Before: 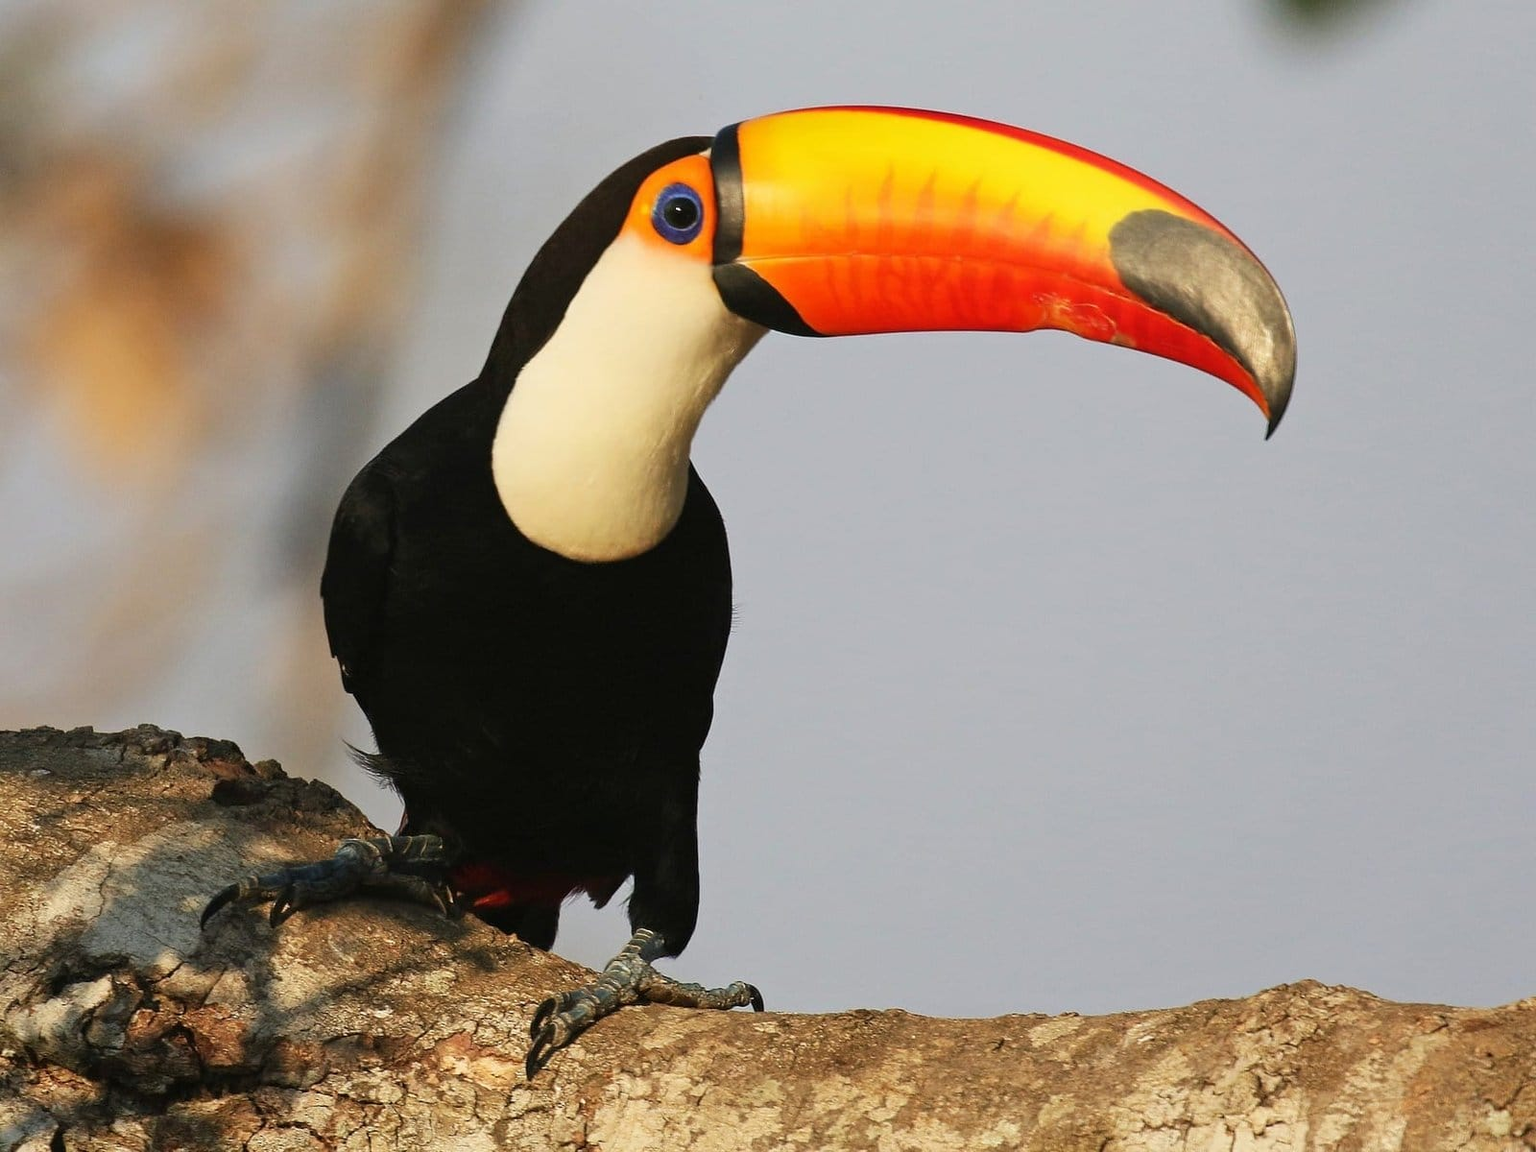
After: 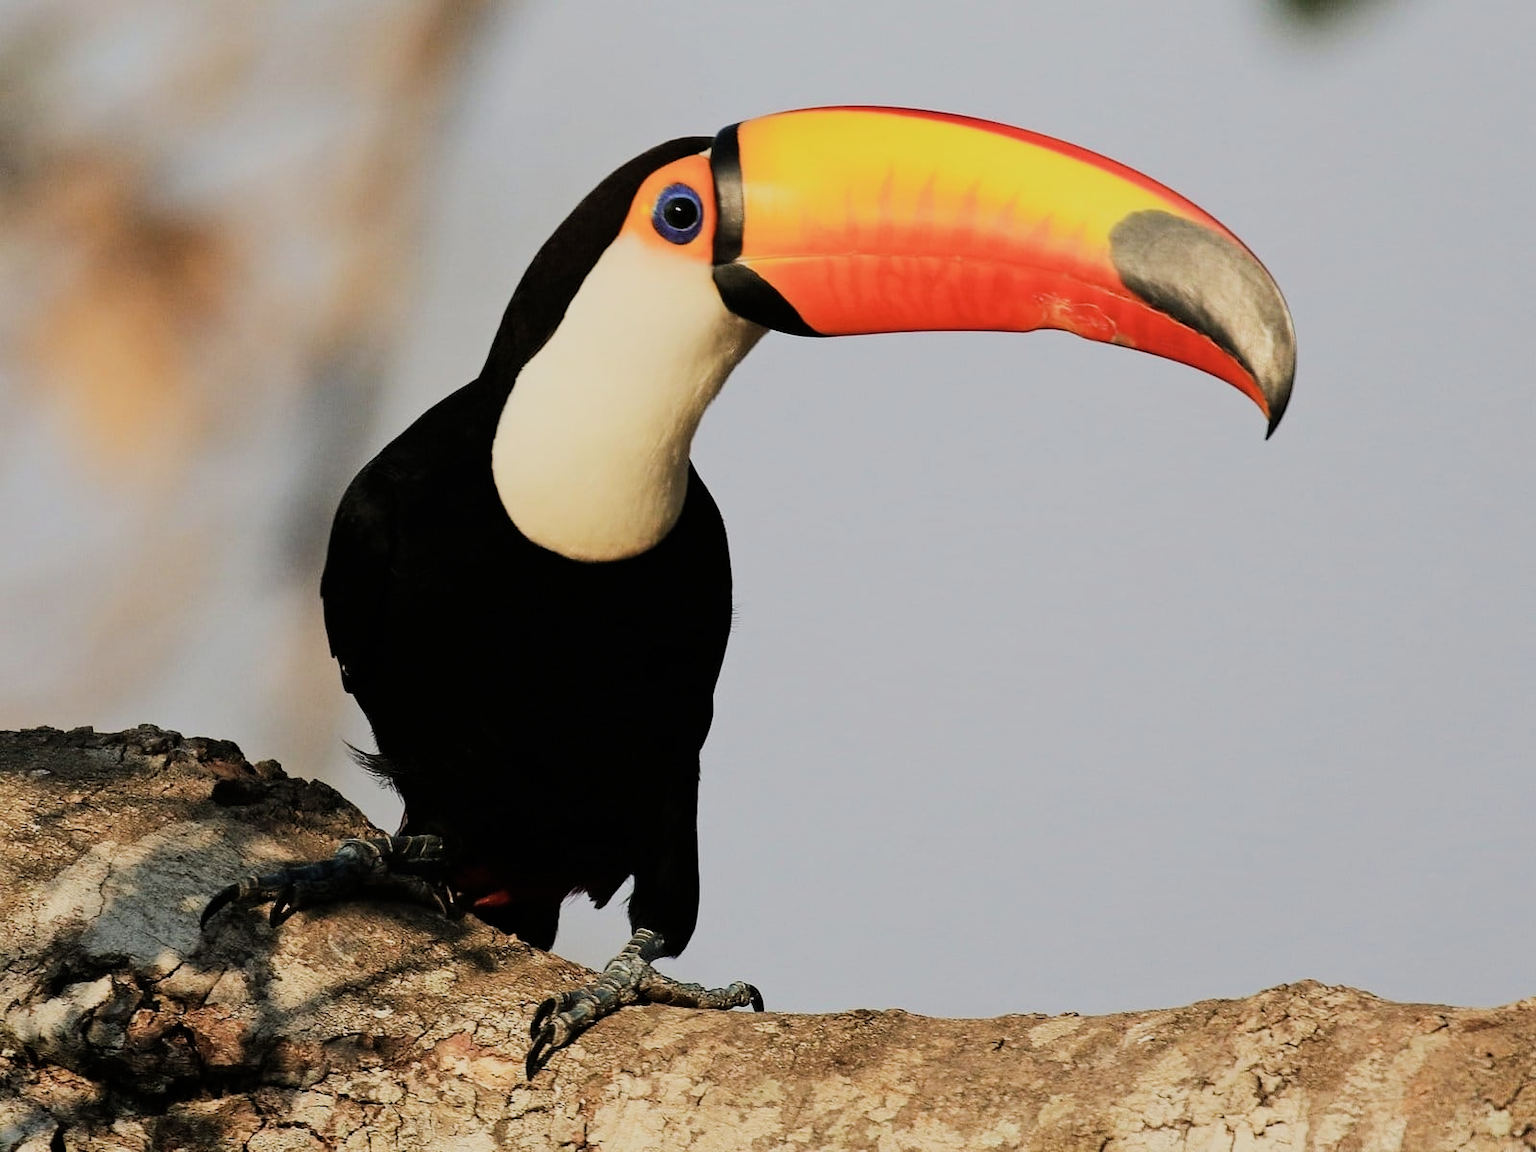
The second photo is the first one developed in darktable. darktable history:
color zones: curves: ch0 [(0, 0.5) (0.143, 0.52) (0.286, 0.5) (0.429, 0.5) (0.571, 0.5) (0.714, 0.5) (0.857, 0.5) (1, 0.5)]; ch1 [(0, 0.489) (0.155, 0.45) (0.286, 0.466) (0.429, 0.5) (0.571, 0.5) (0.714, 0.5) (0.857, 0.5) (1, 0.489)]
tone equalizer: -8 EV -0.417 EV, -7 EV -0.389 EV, -6 EV -0.333 EV, -5 EV -0.222 EV, -3 EV 0.222 EV, -2 EV 0.333 EV, -1 EV 0.389 EV, +0 EV 0.417 EV, edges refinement/feathering 500, mask exposure compensation -1.57 EV, preserve details no
filmic rgb: black relative exposure -8.54 EV, white relative exposure 5.52 EV, hardness 3.39, contrast 1.016
